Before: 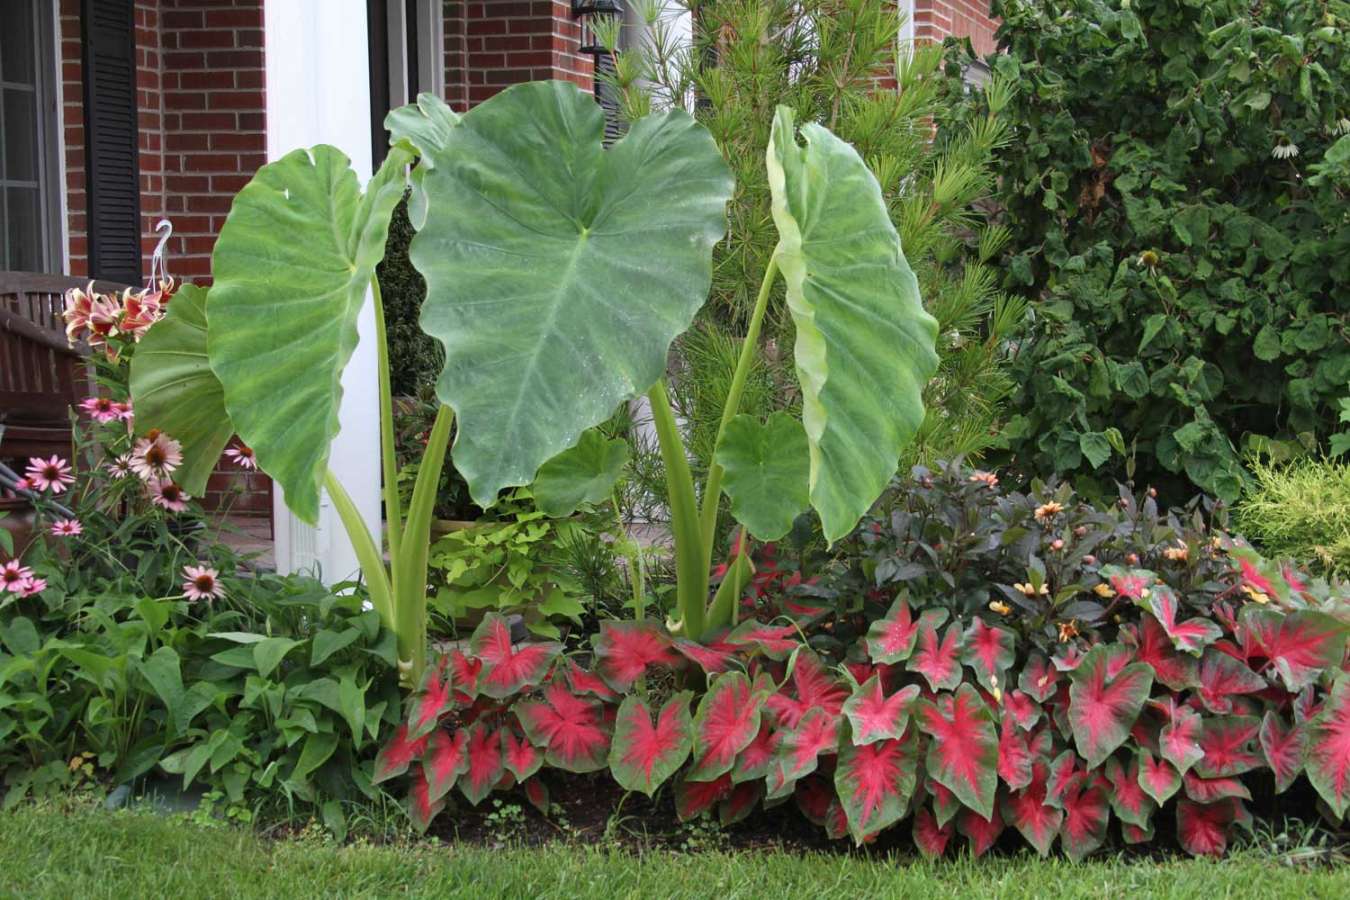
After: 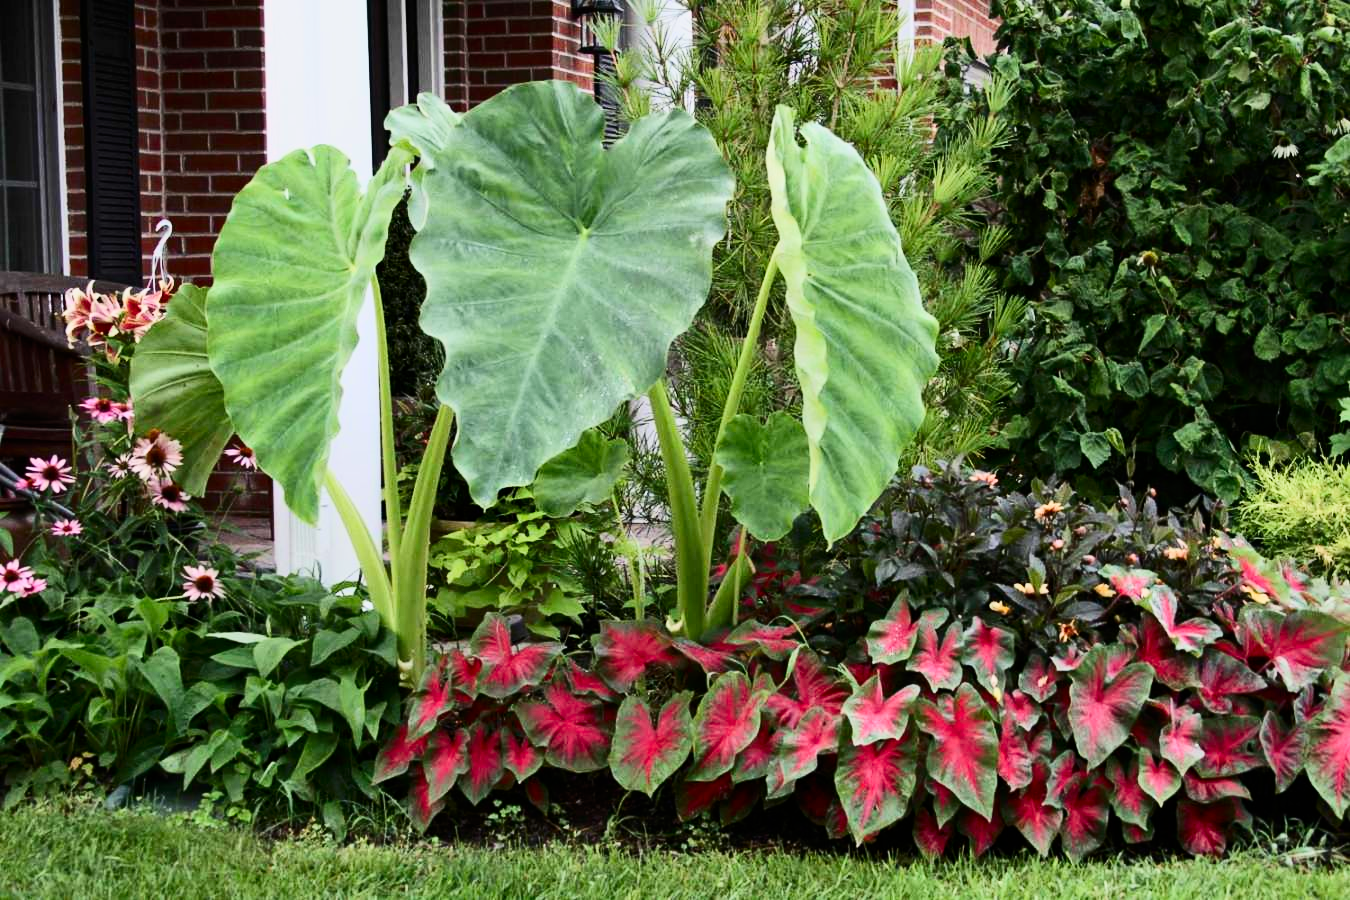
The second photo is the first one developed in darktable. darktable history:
contrast brightness saturation: contrast 0.4, brightness 0.1, saturation 0.21
filmic rgb: black relative exposure -7.65 EV, white relative exposure 4.56 EV, hardness 3.61, contrast 1.05
